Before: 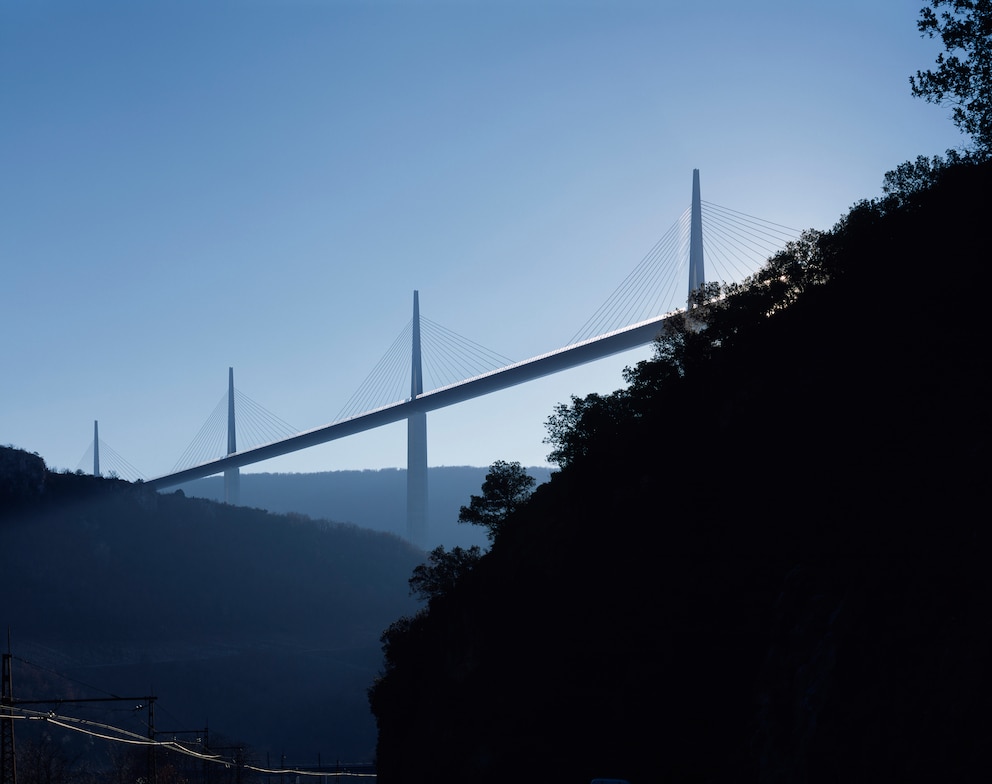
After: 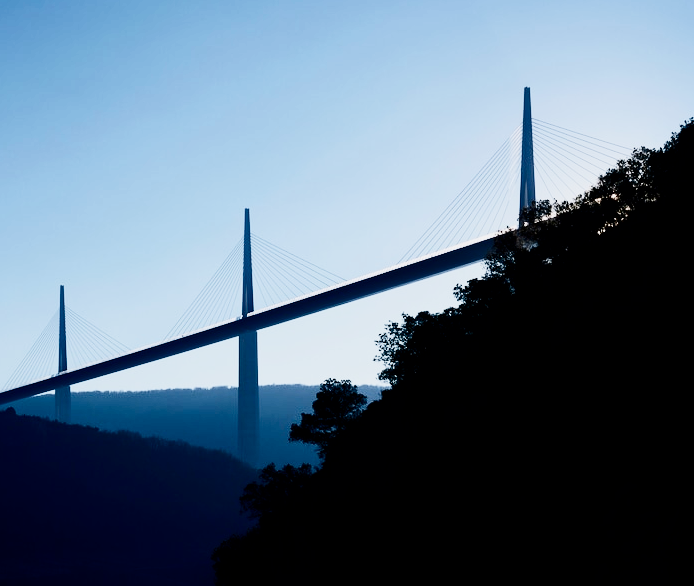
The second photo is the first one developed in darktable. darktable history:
sigmoid: contrast 1.8, skew -0.2, preserve hue 0%, red attenuation 0.1, red rotation 0.035, green attenuation 0.1, green rotation -0.017, blue attenuation 0.15, blue rotation -0.052, base primaries Rec2020
contrast brightness saturation: contrast 0.32, brightness -0.08, saturation 0.17
crop and rotate: left 17.046%, top 10.659%, right 12.989%, bottom 14.553%
